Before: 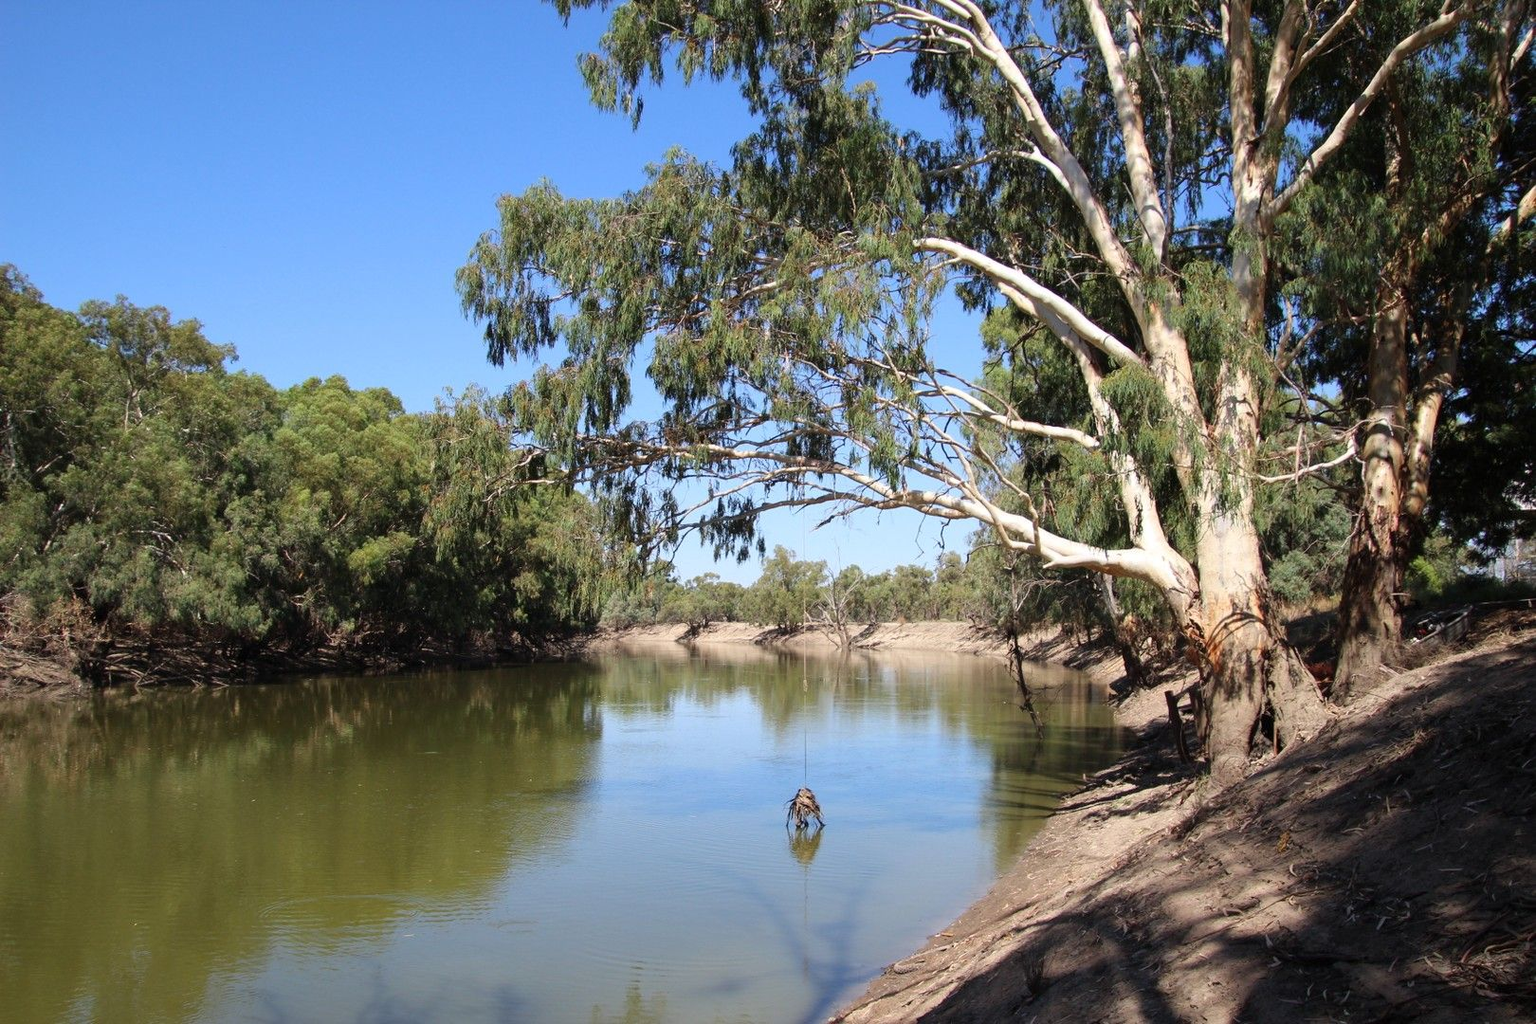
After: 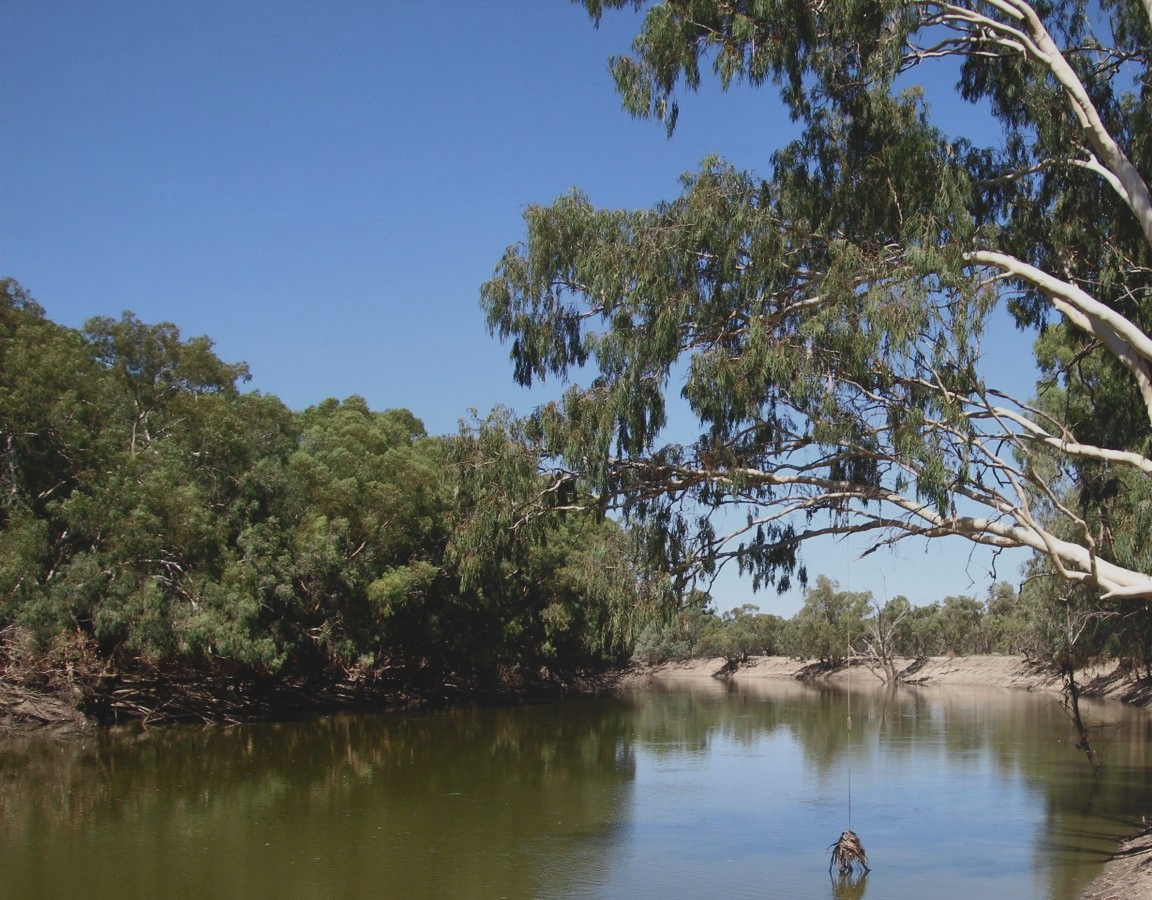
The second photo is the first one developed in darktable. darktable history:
shadows and highlights: highlights color adjustment 0%, low approximation 0.01, soften with gaussian
exposure: black level correction 0.002, exposure -0.1 EV, compensate highlight preservation false
local contrast: detail 69%
crop: right 28.885%, bottom 16.626%
color balance rgb: perceptual saturation grading › highlights -31.88%, perceptual saturation grading › mid-tones 5.8%, perceptual saturation grading › shadows 18.12%, perceptual brilliance grading › highlights 3.62%, perceptual brilliance grading › mid-tones -18.12%, perceptual brilliance grading › shadows -41.3%
